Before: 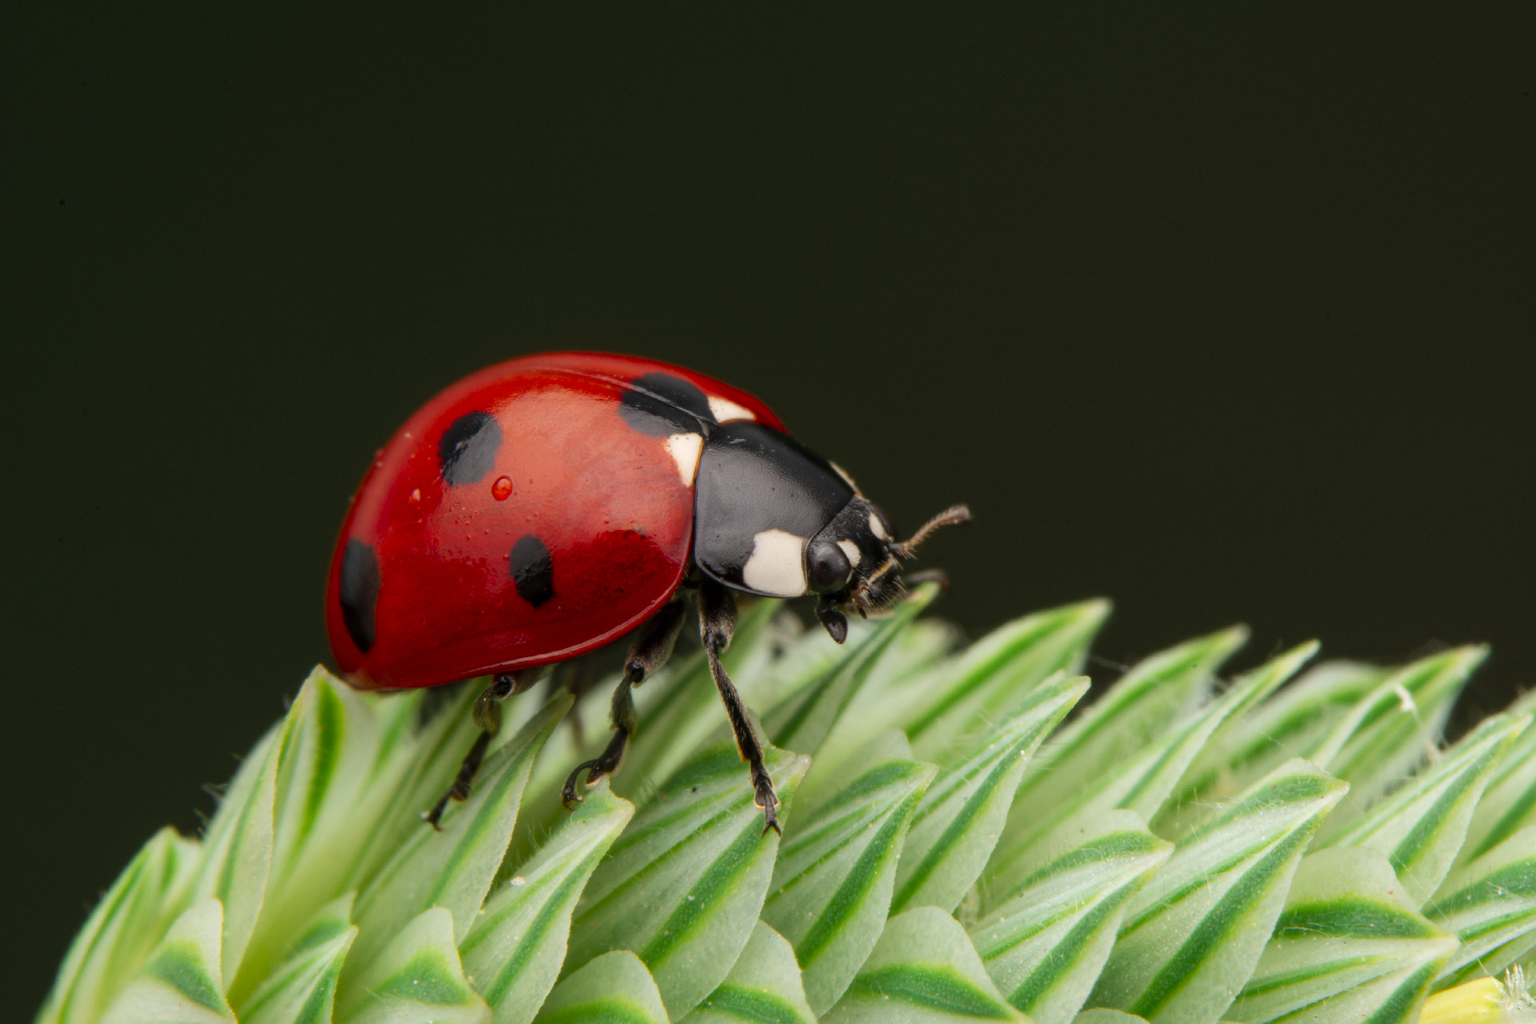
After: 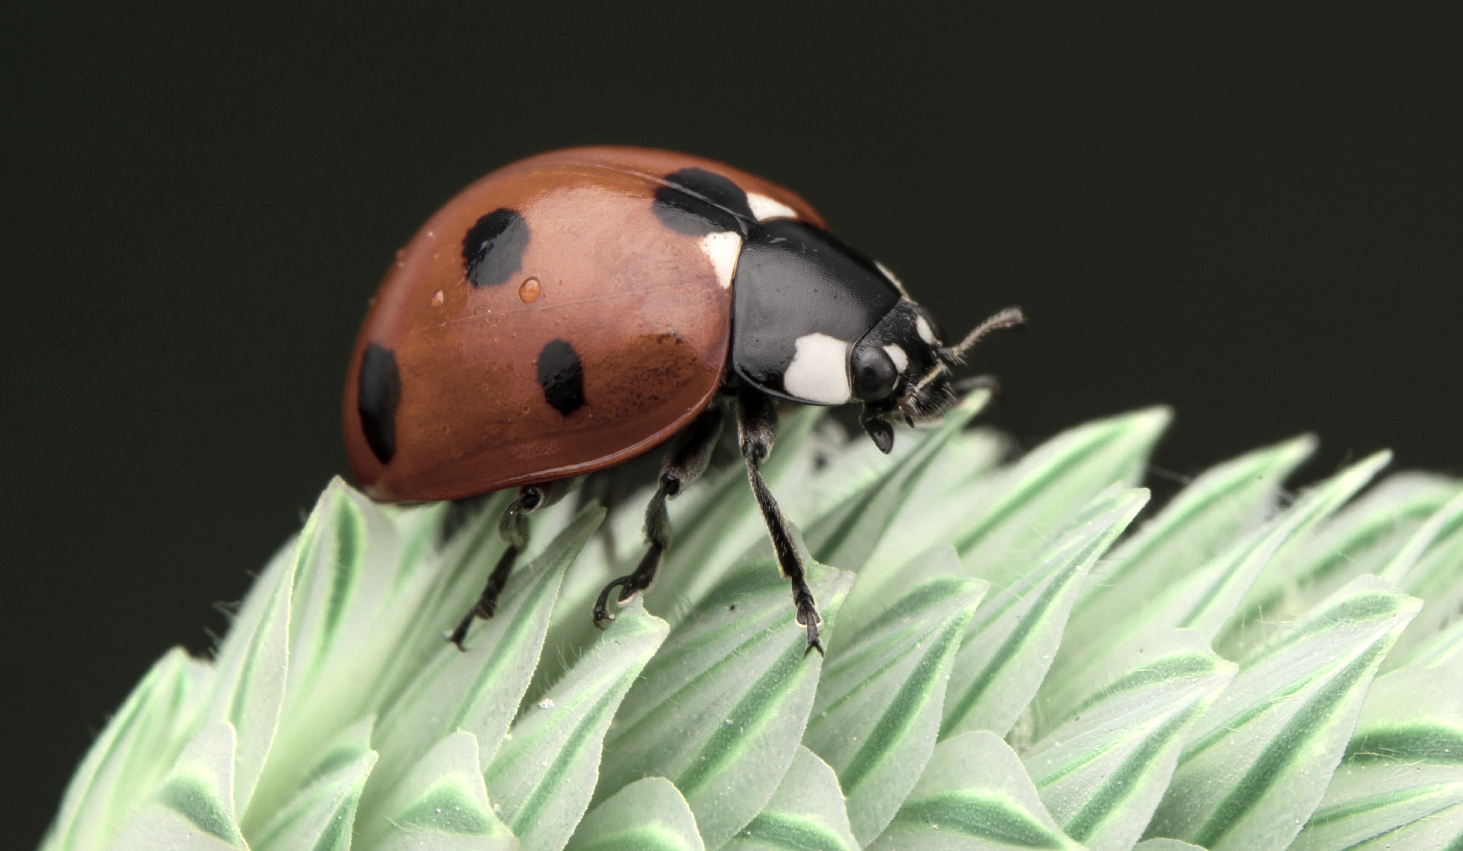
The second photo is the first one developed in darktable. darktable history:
crop: top 20.846%, right 9.357%, bottom 0.279%
color zones: curves: ch0 [(0.25, 0.667) (0.758, 0.368)]; ch1 [(0.215, 0.245) (0.761, 0.373)]; ch2 [(0.247, 0.554) (0.761, 0.436)]
